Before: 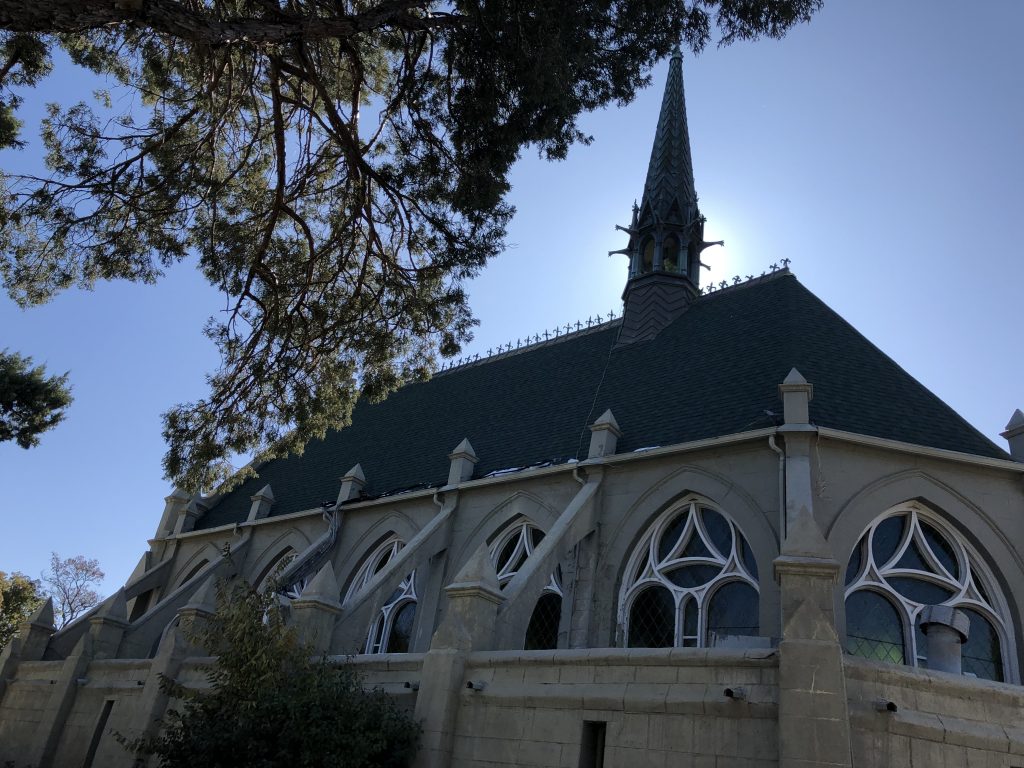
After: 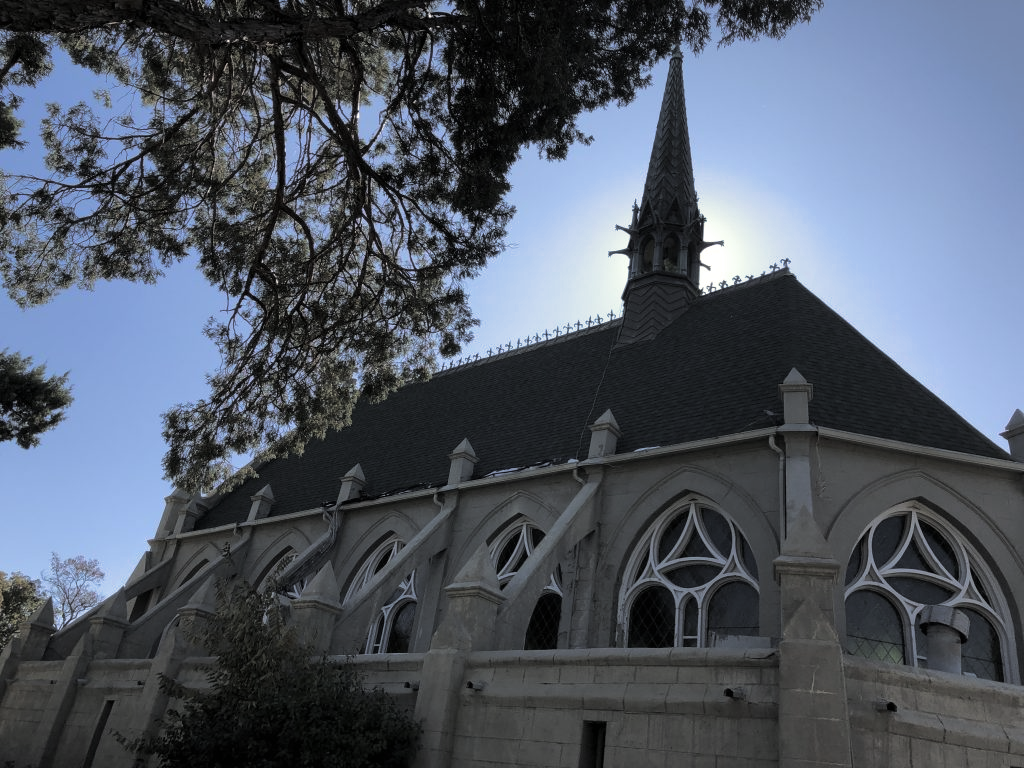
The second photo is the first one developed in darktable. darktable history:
contrast brightness saturation: saturation -0.05
split-toning: shadows › hue 43.2°, shadows › saturation 0, highlights › hue 50.4°, highlights › saturation 1
